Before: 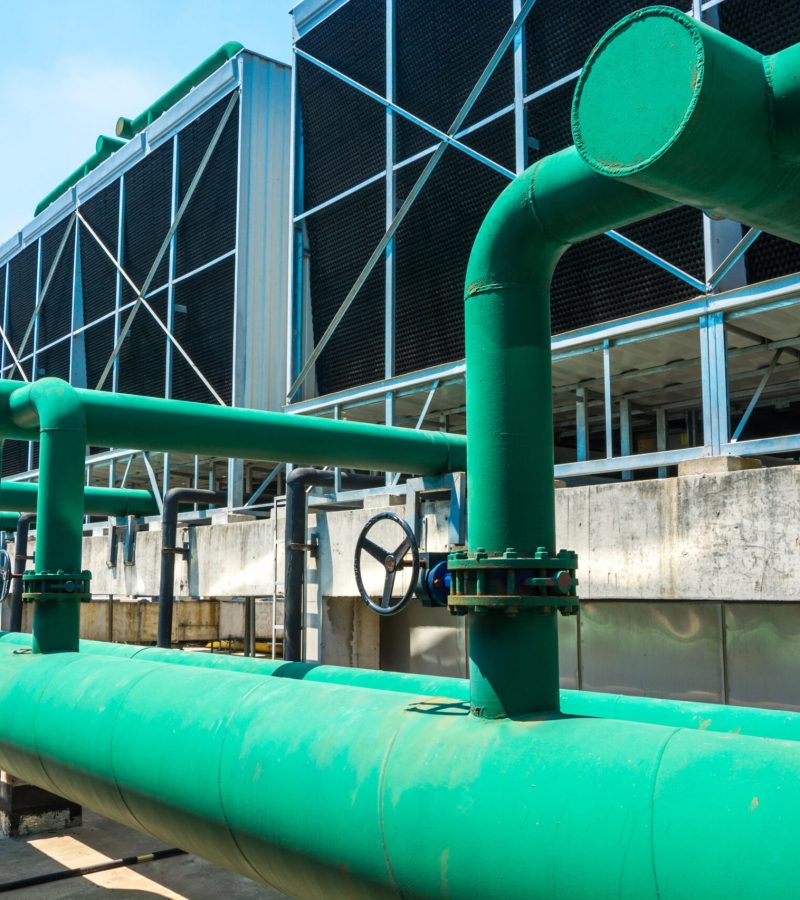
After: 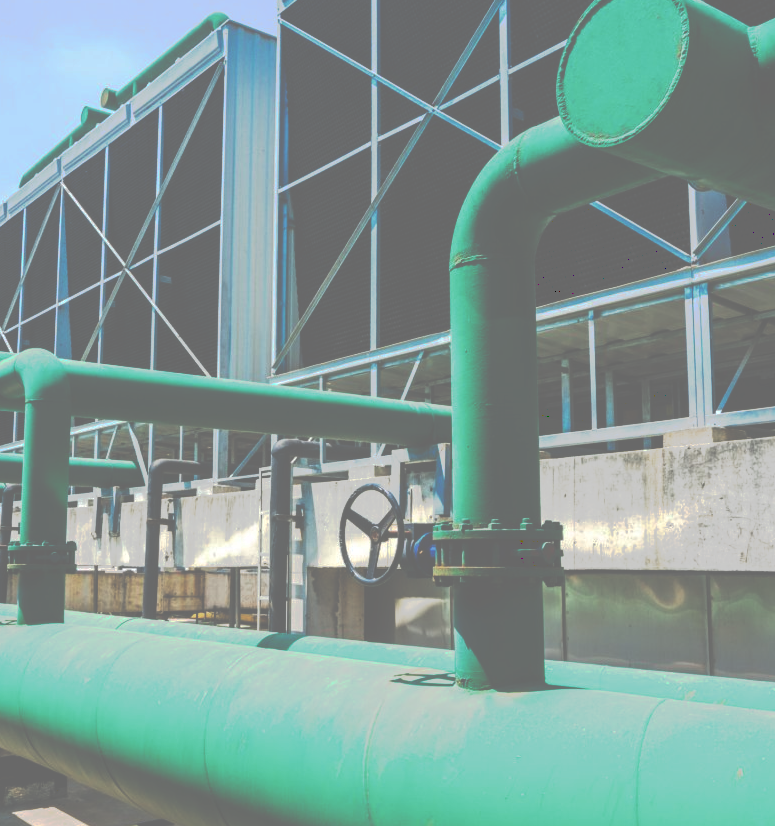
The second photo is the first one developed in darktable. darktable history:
contrast brightness saturation: saturation -0.04
tone curve: curves: ch0 [(0, 0) (0.003, 0.437) (0.011, 0.438) (0.025, 0.441) (0.044, 0.441) (0.069, 0.441) (0.1, 0.444) (0.136, 0.447) (0.177, 0.452) (0.224, 0.457) (0.277, 0.466) (0.335, 0.485) (0.399, 0.514) (0.468, 0.558) (0.543, 0.616) (0.623, 0.686) (0.709, 0.76) (0.801, 0.803) (0.898, 0.825) (1, 1)], preserve colors none
crop: left 1.964%, top 3.251%, right 1.122%, bottom 4.933%
